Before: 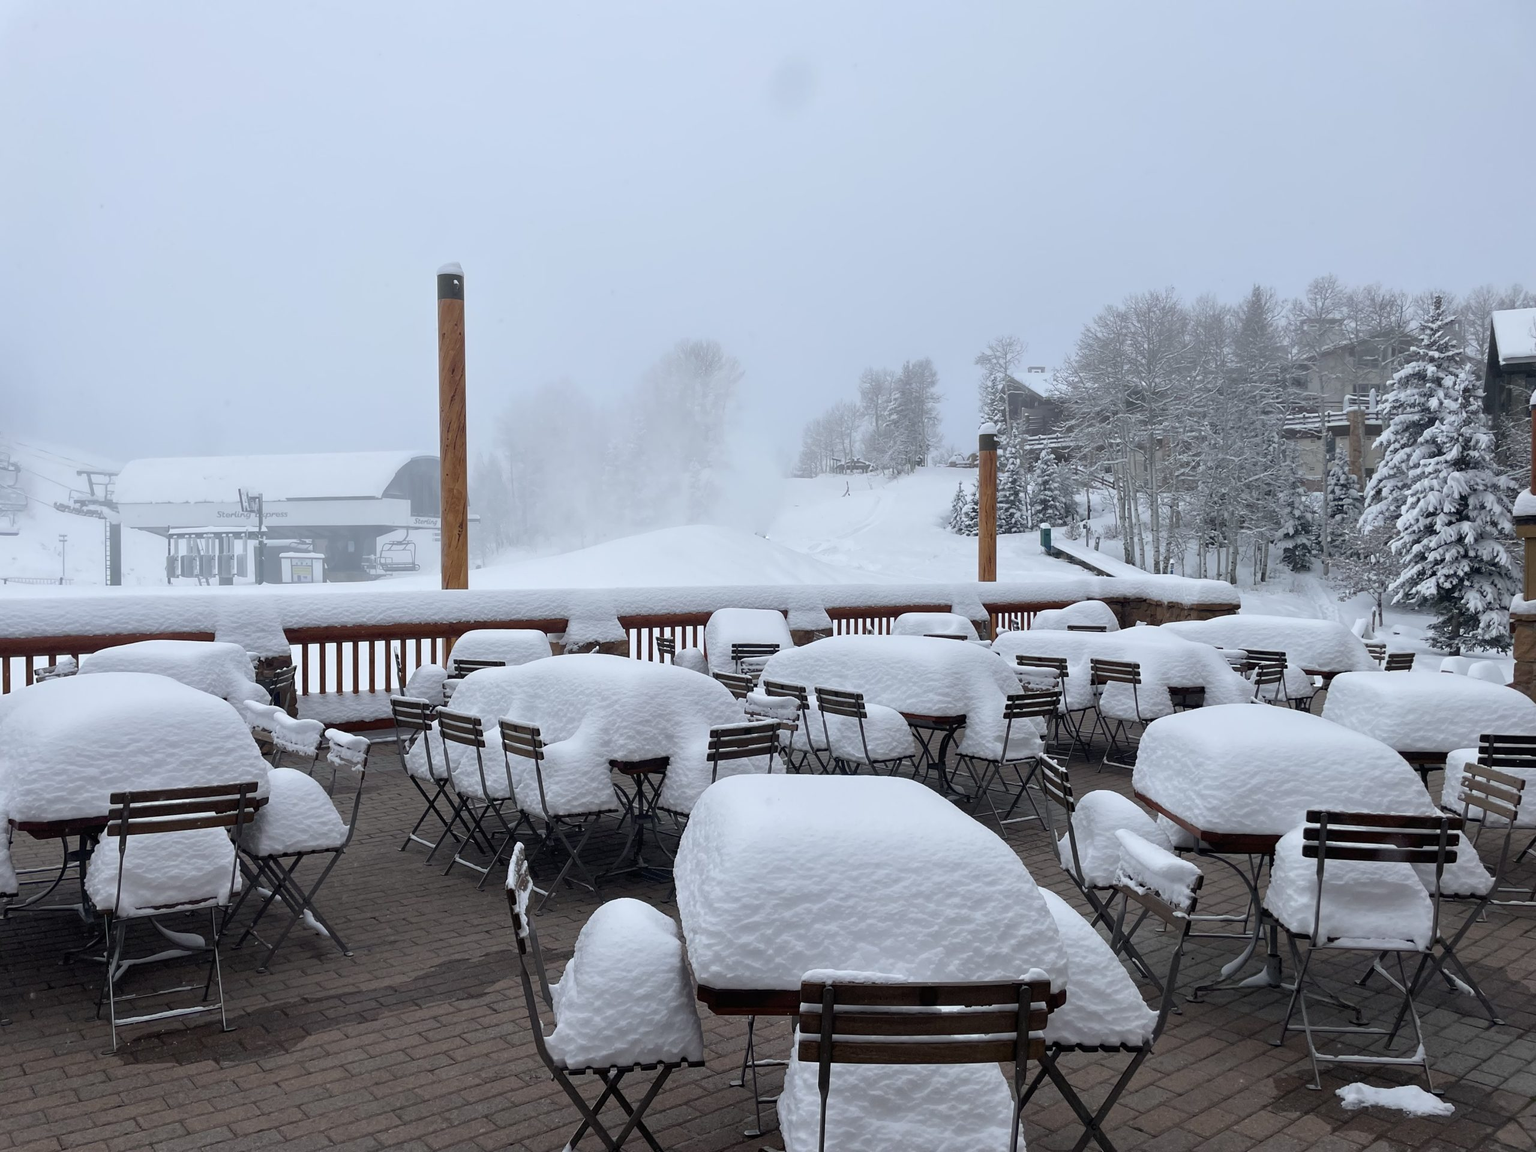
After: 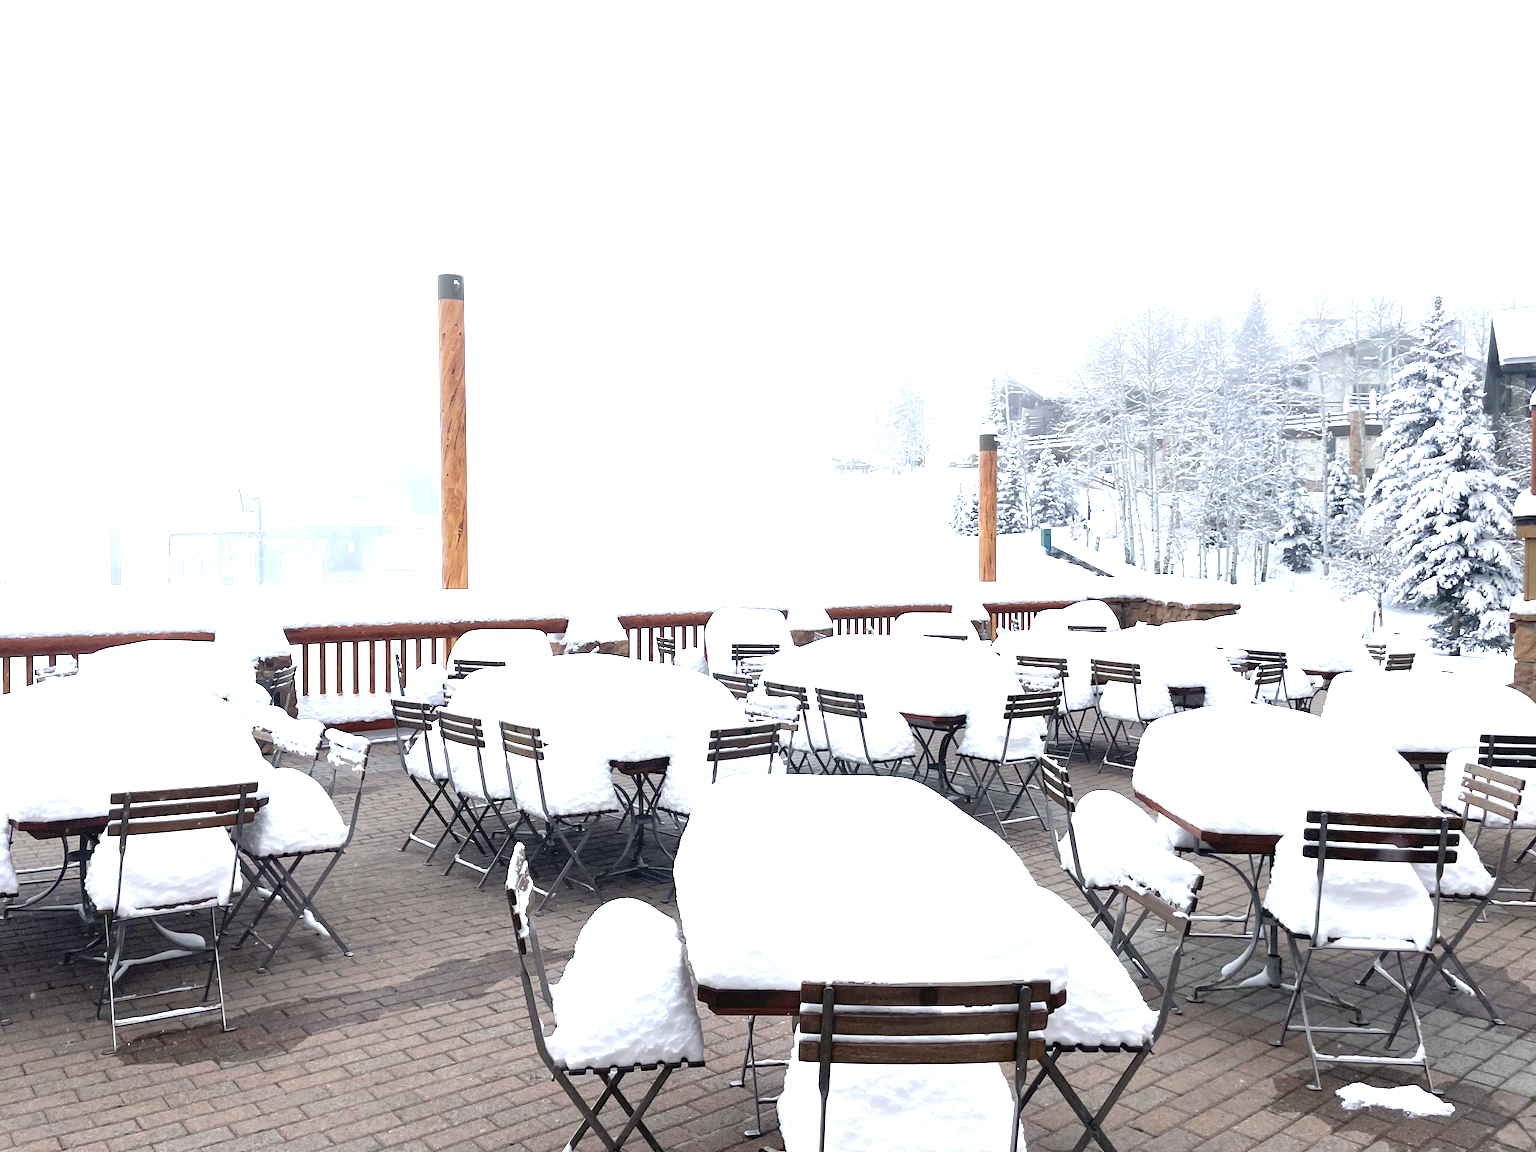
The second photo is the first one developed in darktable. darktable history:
exposure: black level correction 0, exposure 1.905 EV, compensate exposure bias true, compensate highlight preservation false
